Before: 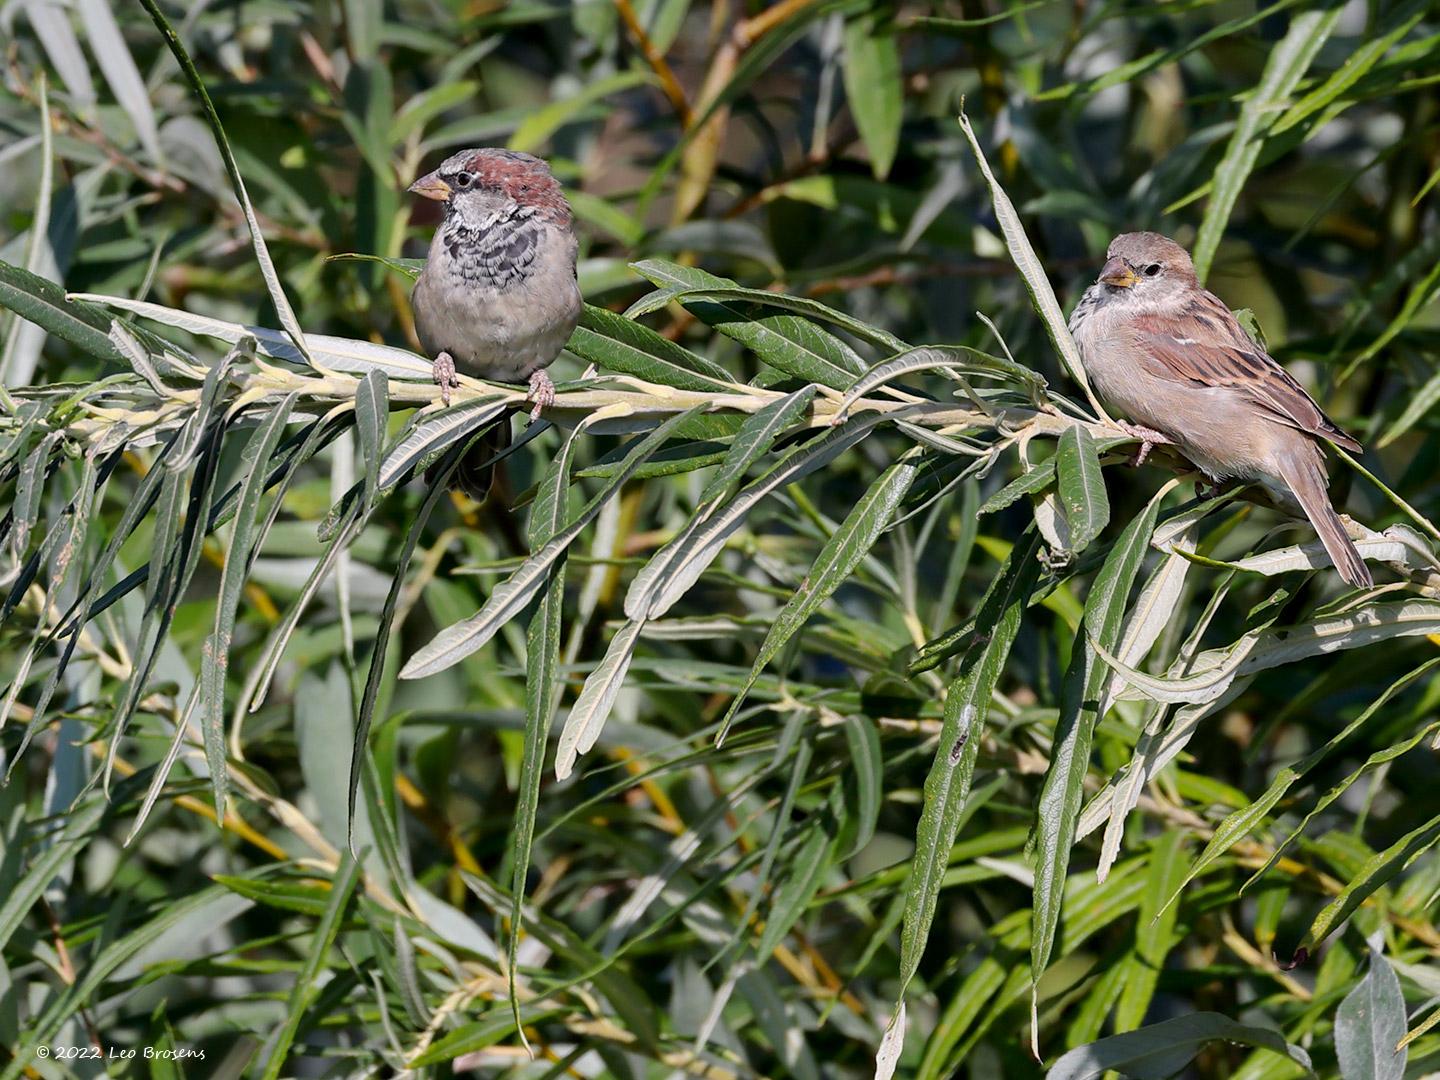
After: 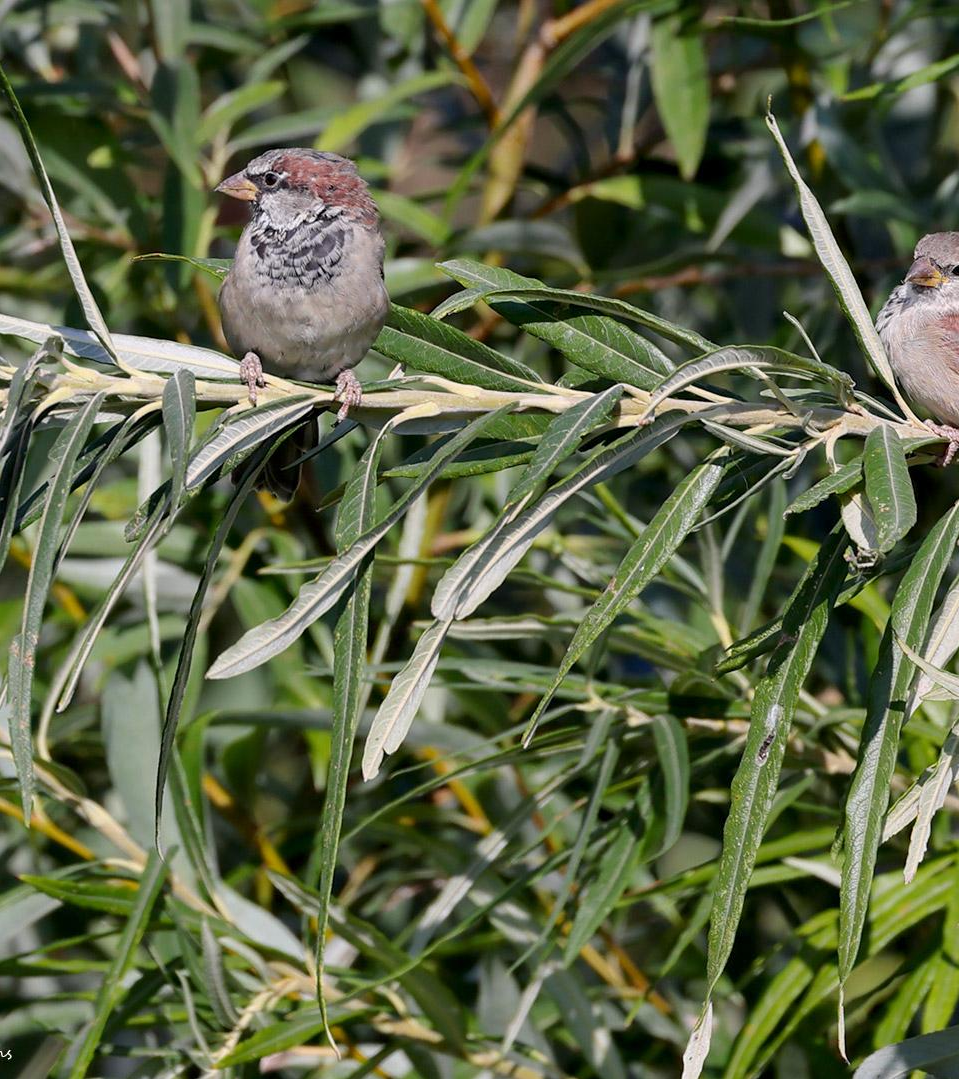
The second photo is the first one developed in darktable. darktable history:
tone equalizer: -7 EV 0.18 EV, -6 EV 0.12 EV, -5 EV 0.08 EV, -4 EV 0.04 EV, -2 EV -0.02 EV, -1 EV -0.04 EV, +0 EV -0.06 EV, luminance estimator HSV value / RGB max
crop and rotate: left 13.409%, right 19.924%
